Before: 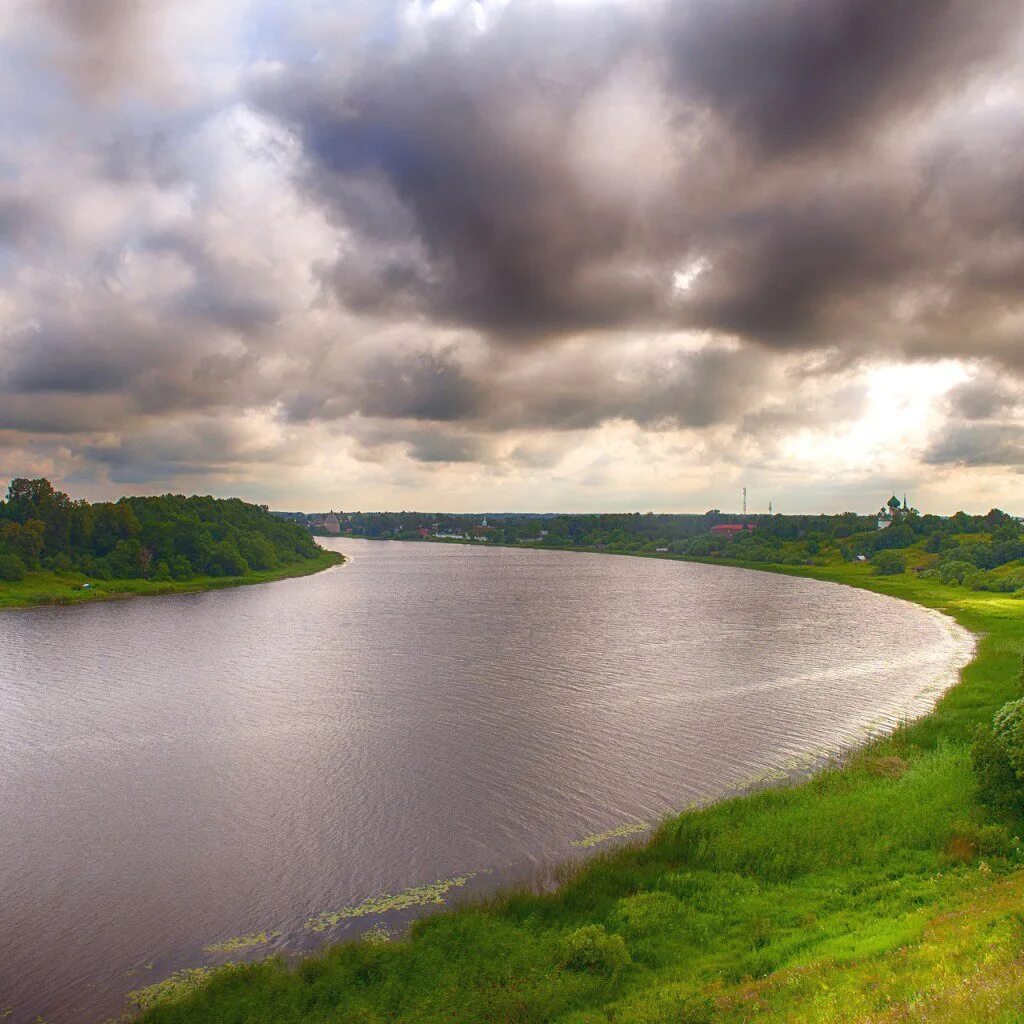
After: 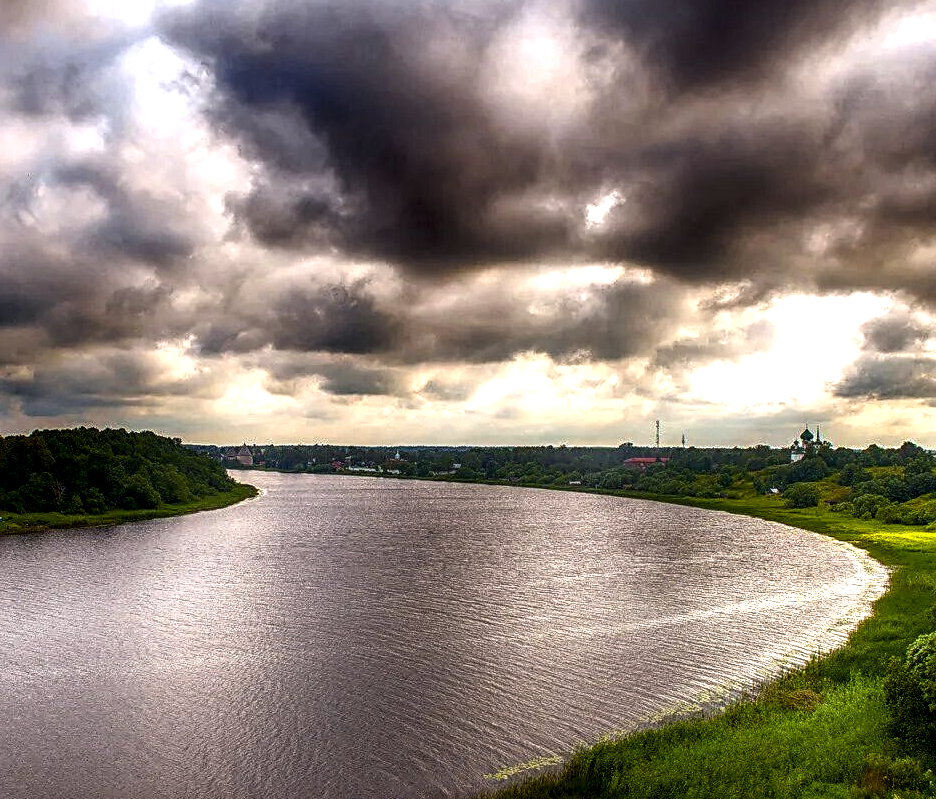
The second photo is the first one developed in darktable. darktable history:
sharpen: radius 1.899, amount 0.415, threshold 1.191
color balance rgb: perceptual saturation grading › global saturation 36.409%, perceptual saturation grading › shadows 36.132%
contrast brightness saturation: brightness 0.118
crop: left 8.507%, top 6.627%, bottom 15.336%
local contrast: highlights 18%, detail 186%
levels: levels [0, 0.618, 1]
exposure: exposure 0.202 EV, compensate exposure bias true, compensate highlight preservation false
